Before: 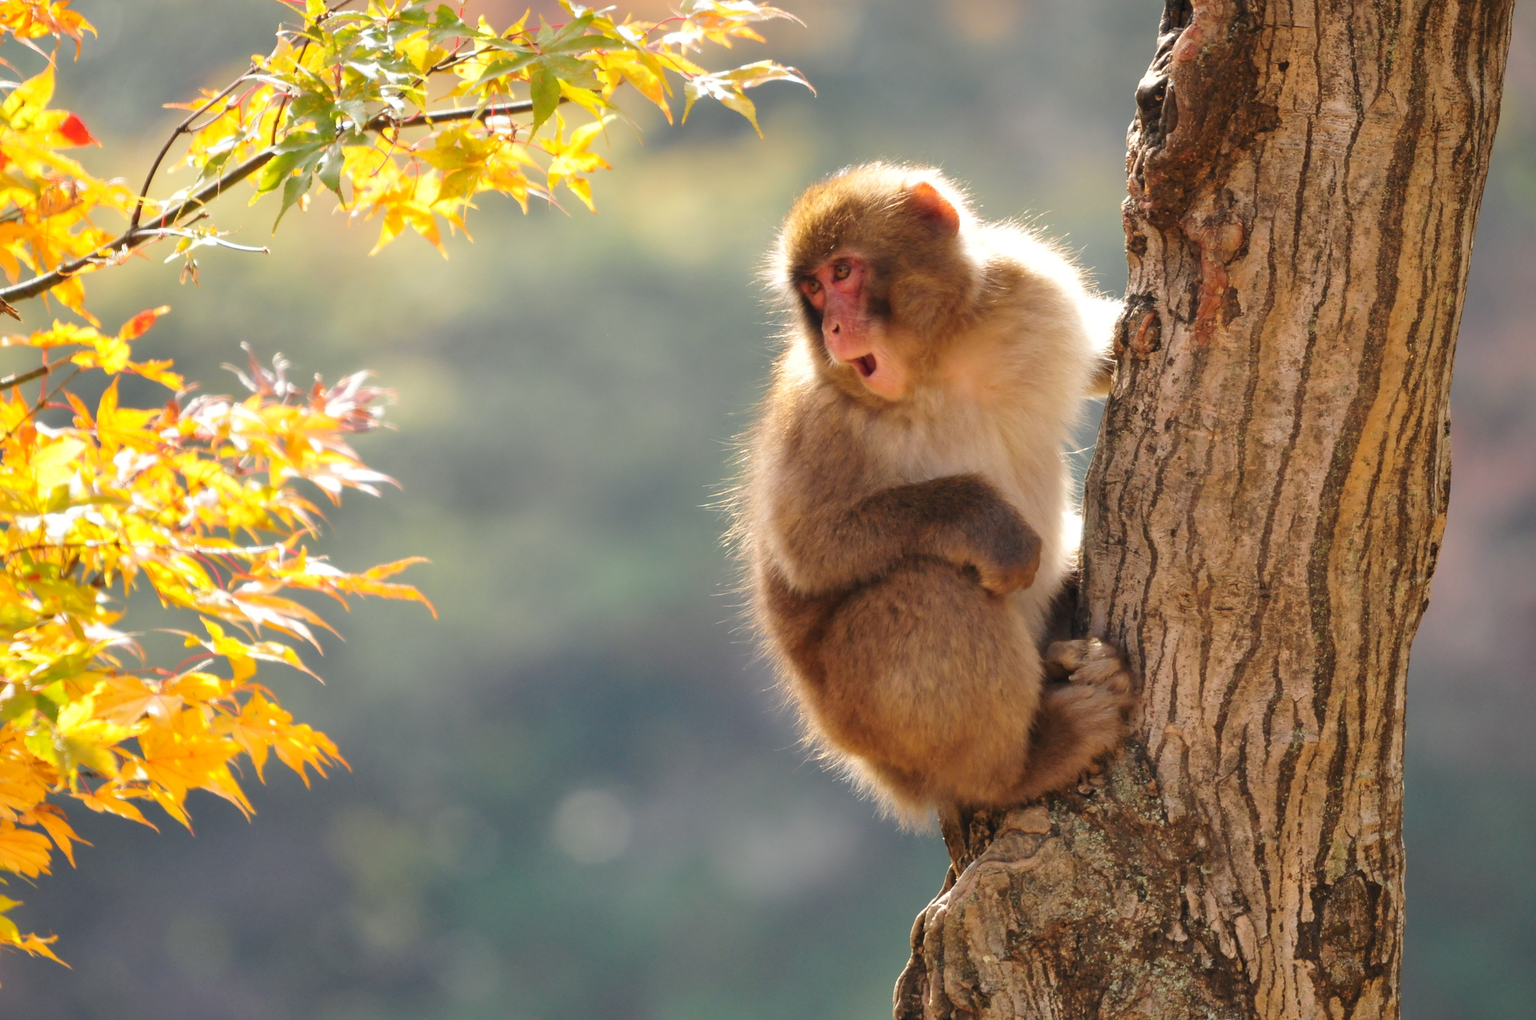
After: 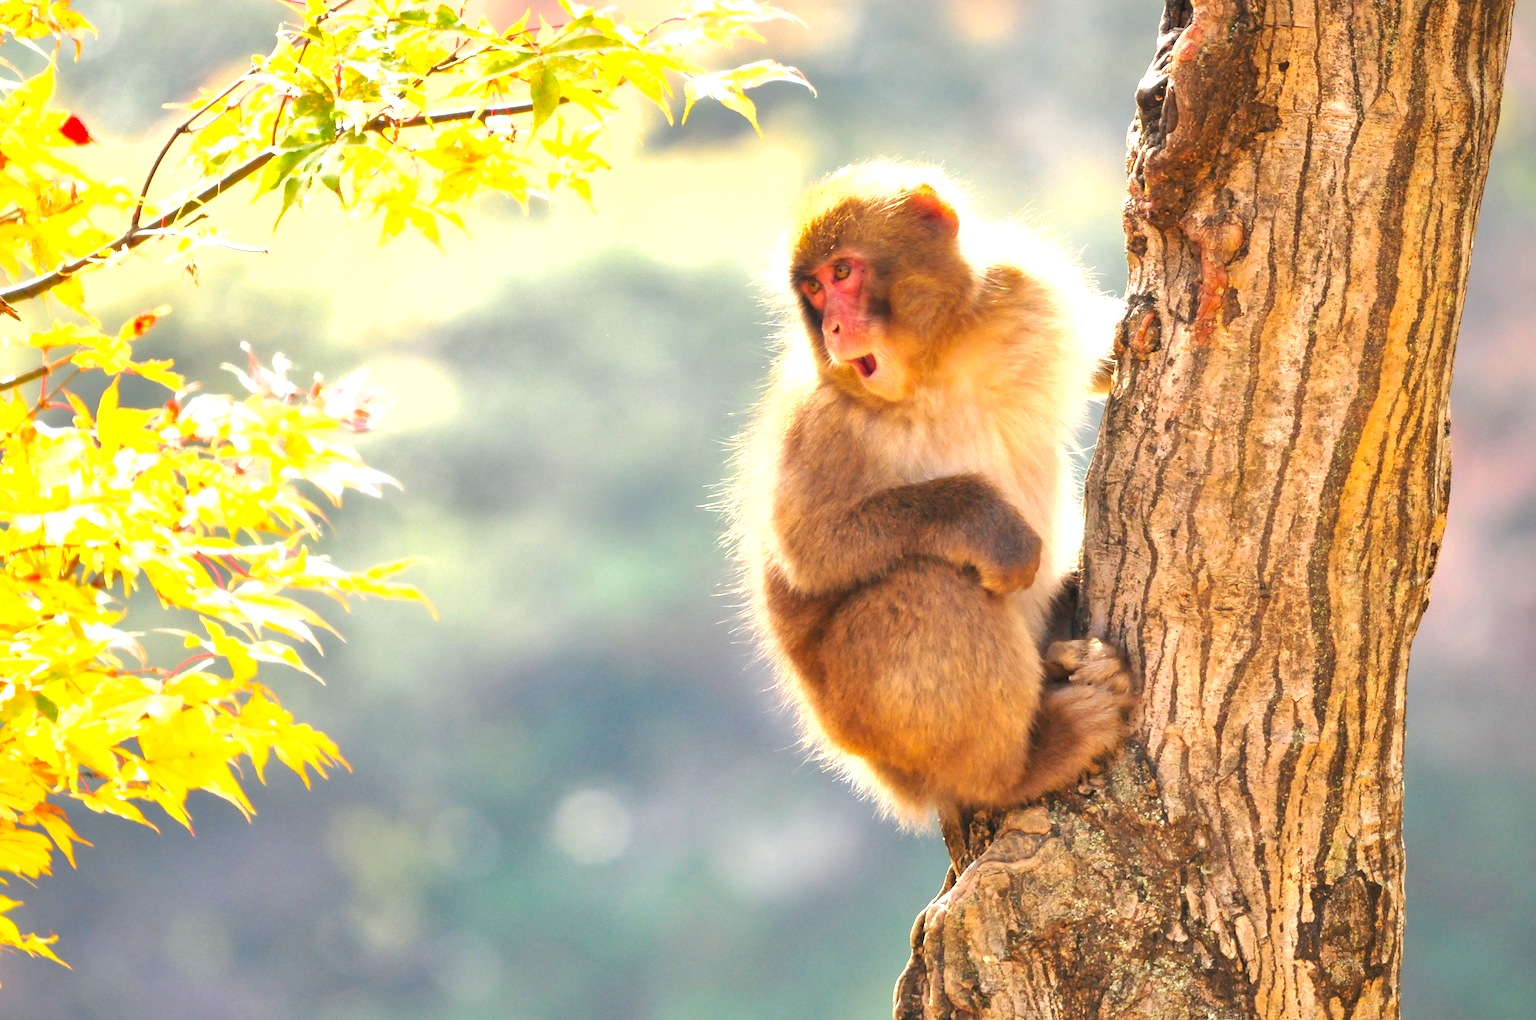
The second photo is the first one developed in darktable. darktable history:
color balance: output saturation 110%
exposure: black level correction 0.001, exposure 1.3 EV, compensate highlight preservation false
shadows and highlights: shadows 10, white point adjustment 1, highlights -40
